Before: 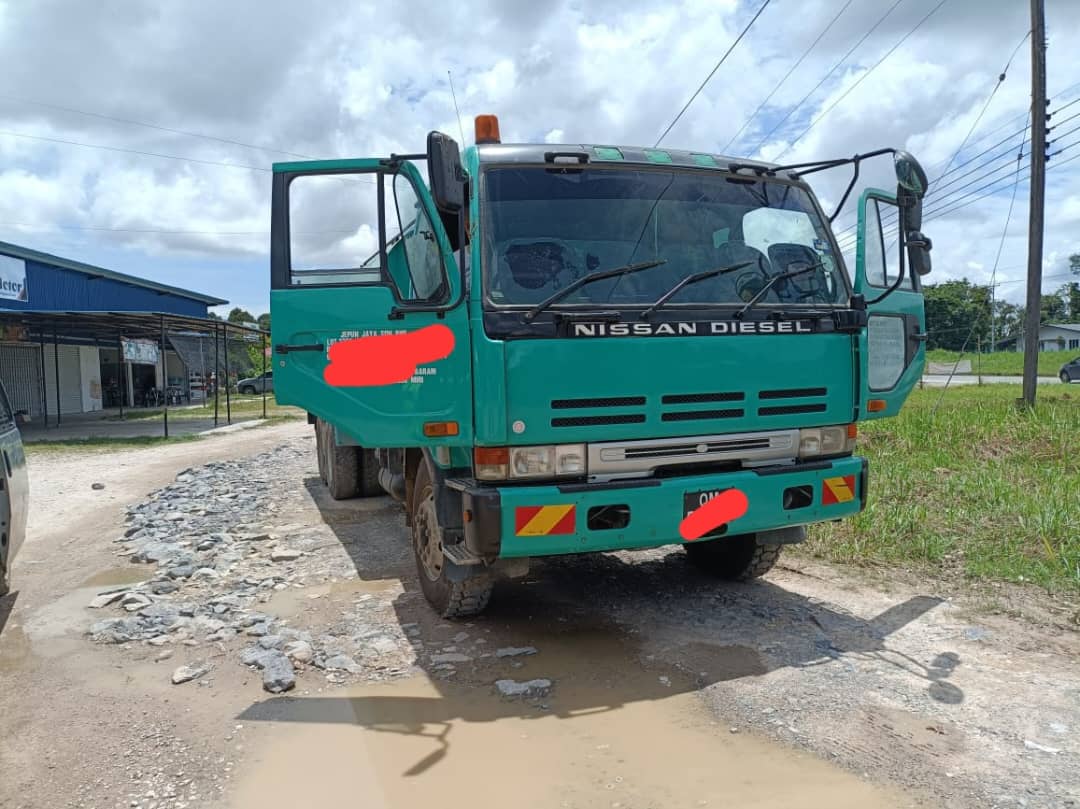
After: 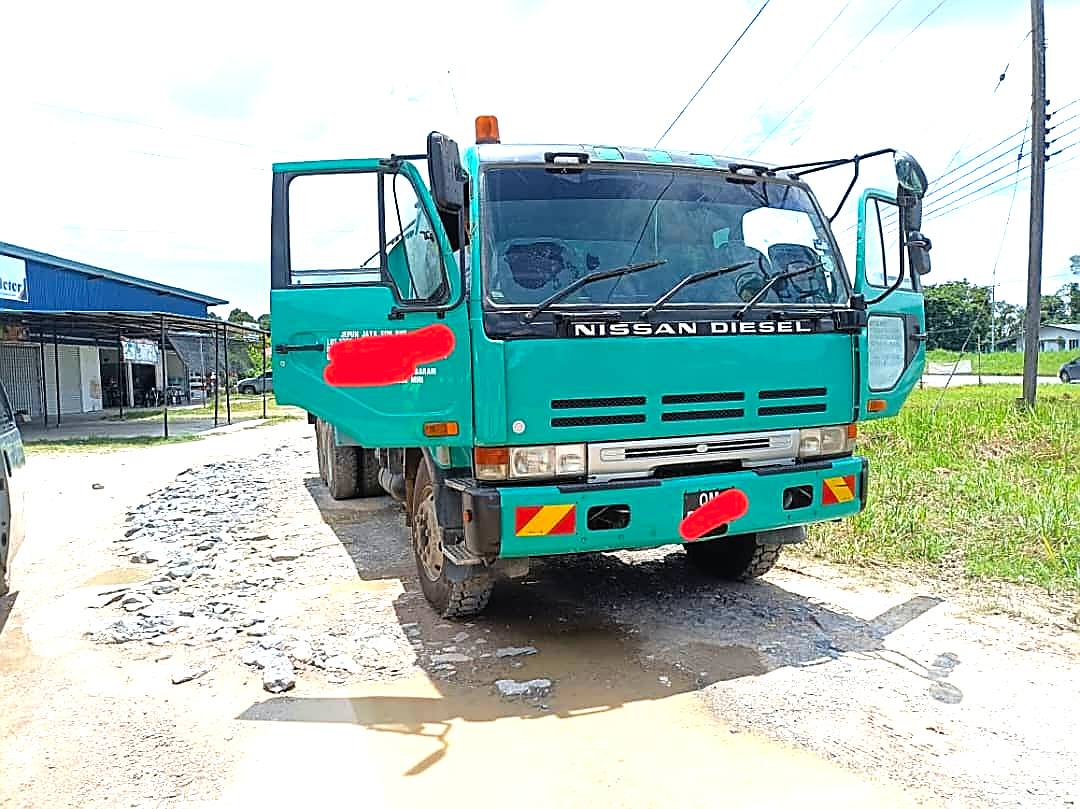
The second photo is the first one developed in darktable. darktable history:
exposure: black level correction 0, exposure 0.596 EV, compensate exposure bias true, compensate highlight preservation false
color balance rgb: perceptual saturation grading › global saturation 19.412%
sharpen: radius 1.372, amount 1.239, threshold 0.833
tone equalizer: -8 EV -0.728 EV, -7 EV -0.717 EV, -6 EV -0.597 EV, -5 EV -0.412 EV, -3 EV 0.394 EV, -2 EV 0.6 EV, -1 EV 0.681 EV, +0 EV 0.739 EV
